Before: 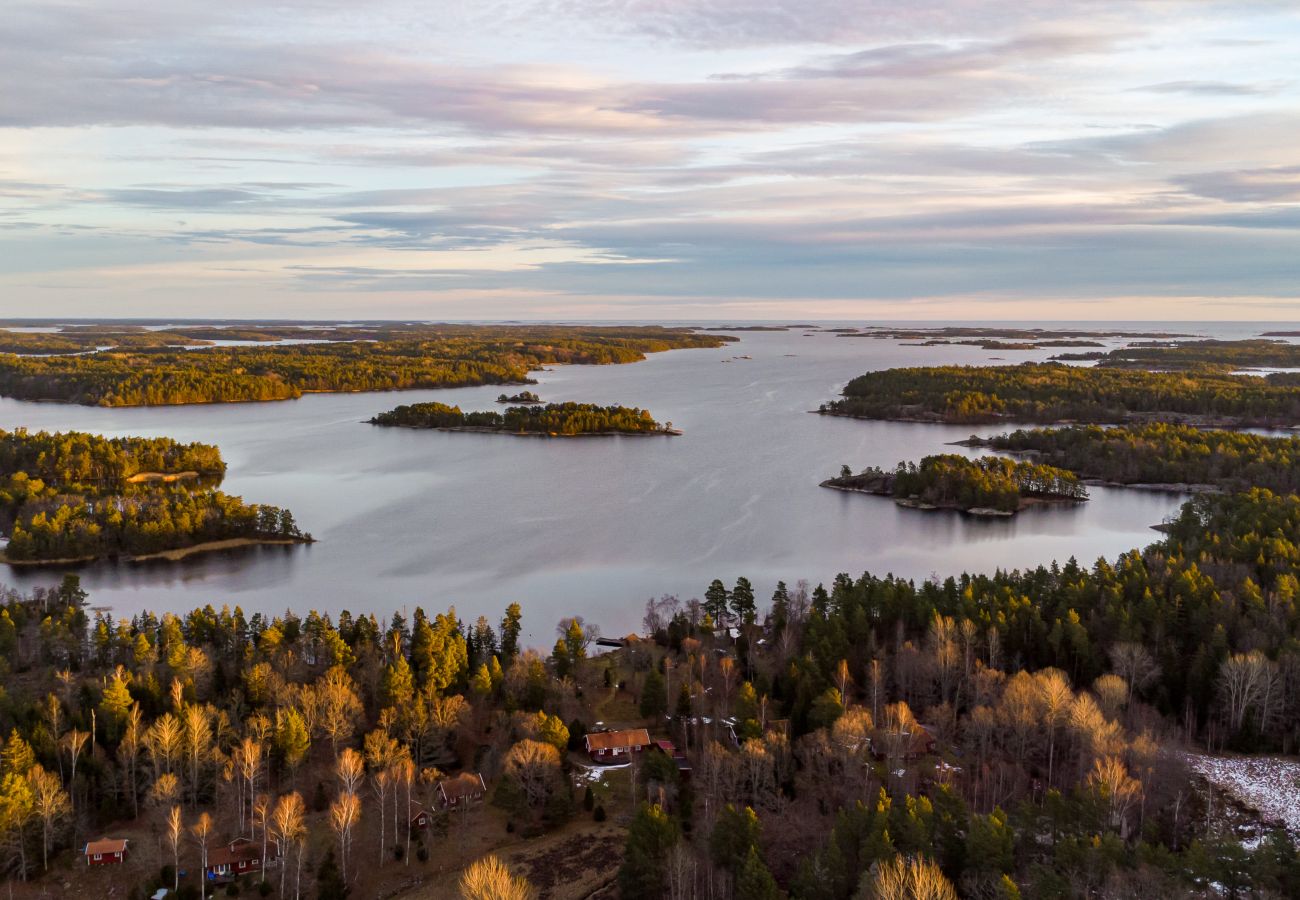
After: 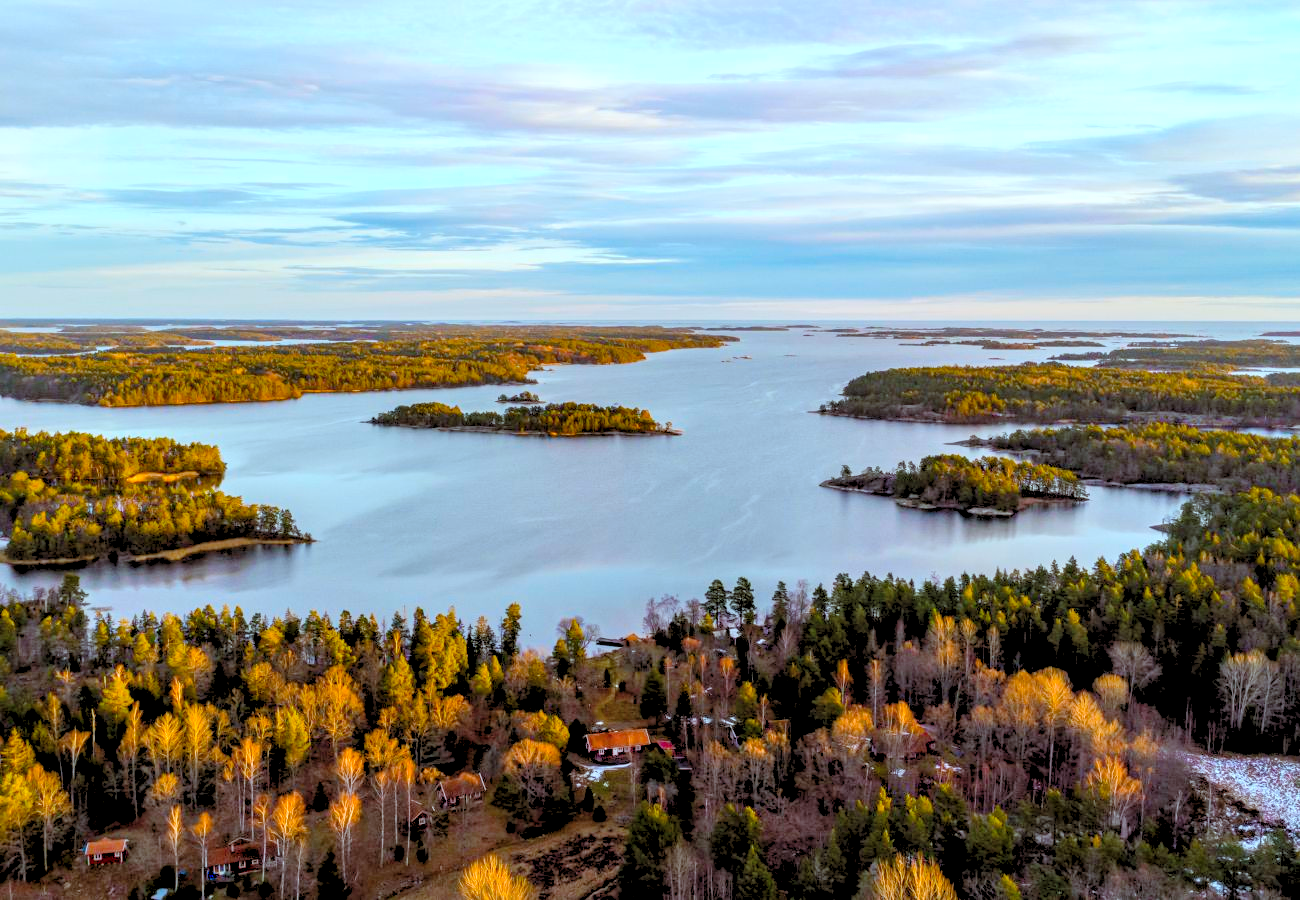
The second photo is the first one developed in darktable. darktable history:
local contrast: on, module defaults
color balance rgb: linear chroma grading › global chroma 3.091%, perceptual saturation grading › global saturation 10.015%, global vibrance 16.669%, saturation formula JzAzBz (2021)
levels: levels [0.072, 0.414, 0.976]
color correction: highlights a* -11.4, highlights b* -15.63
